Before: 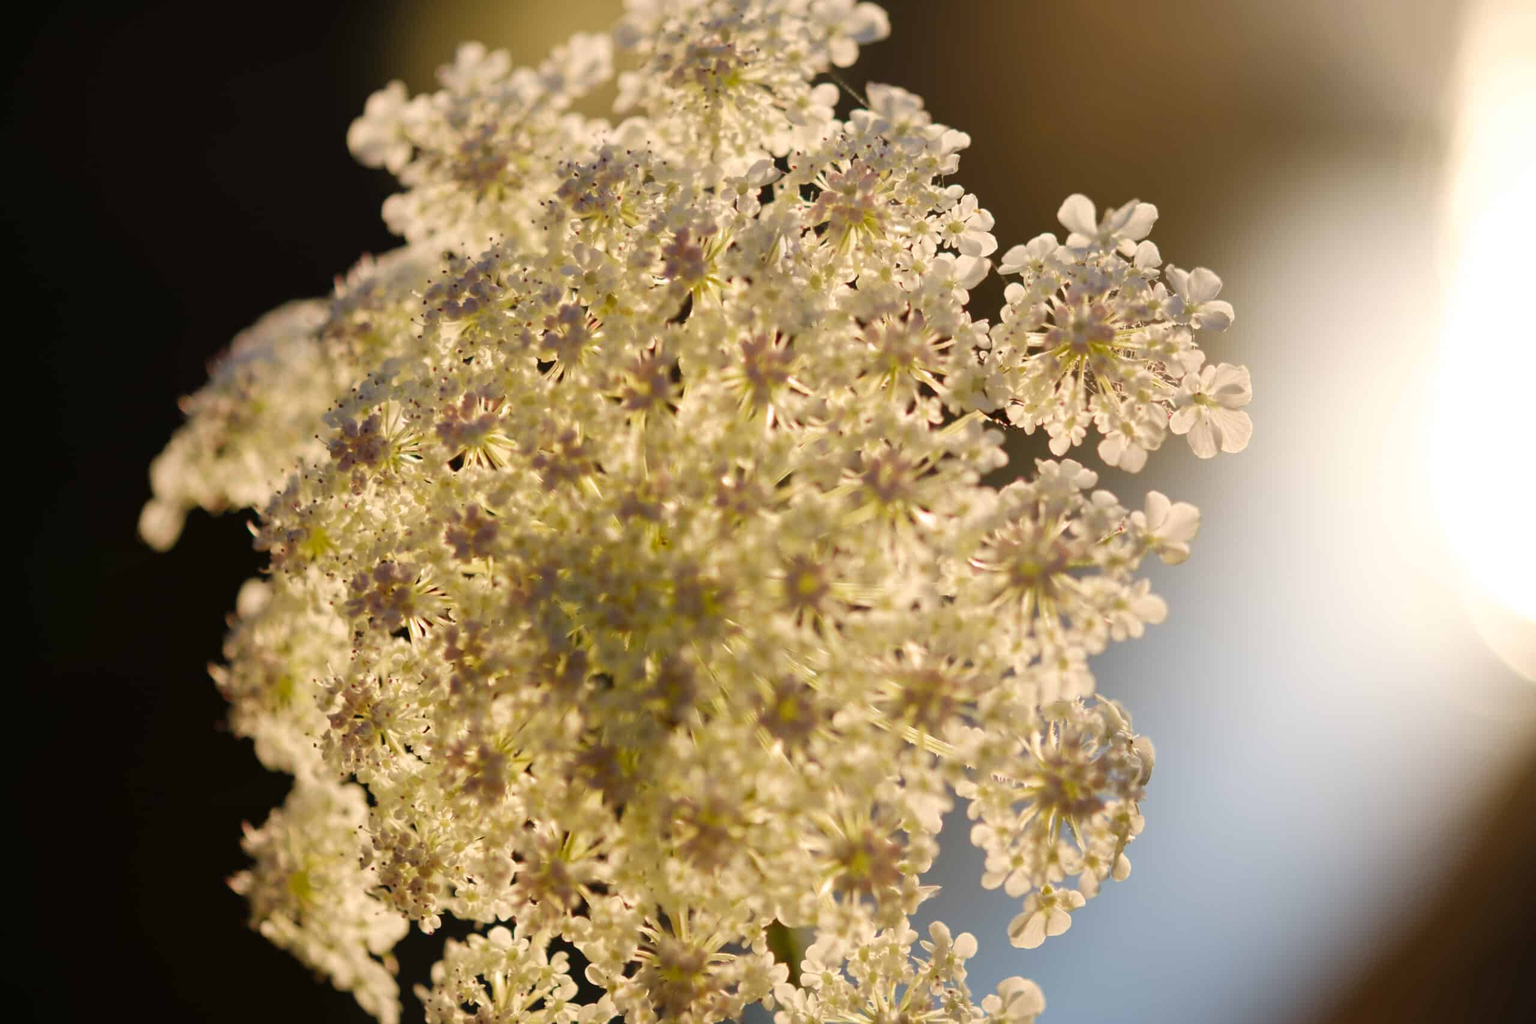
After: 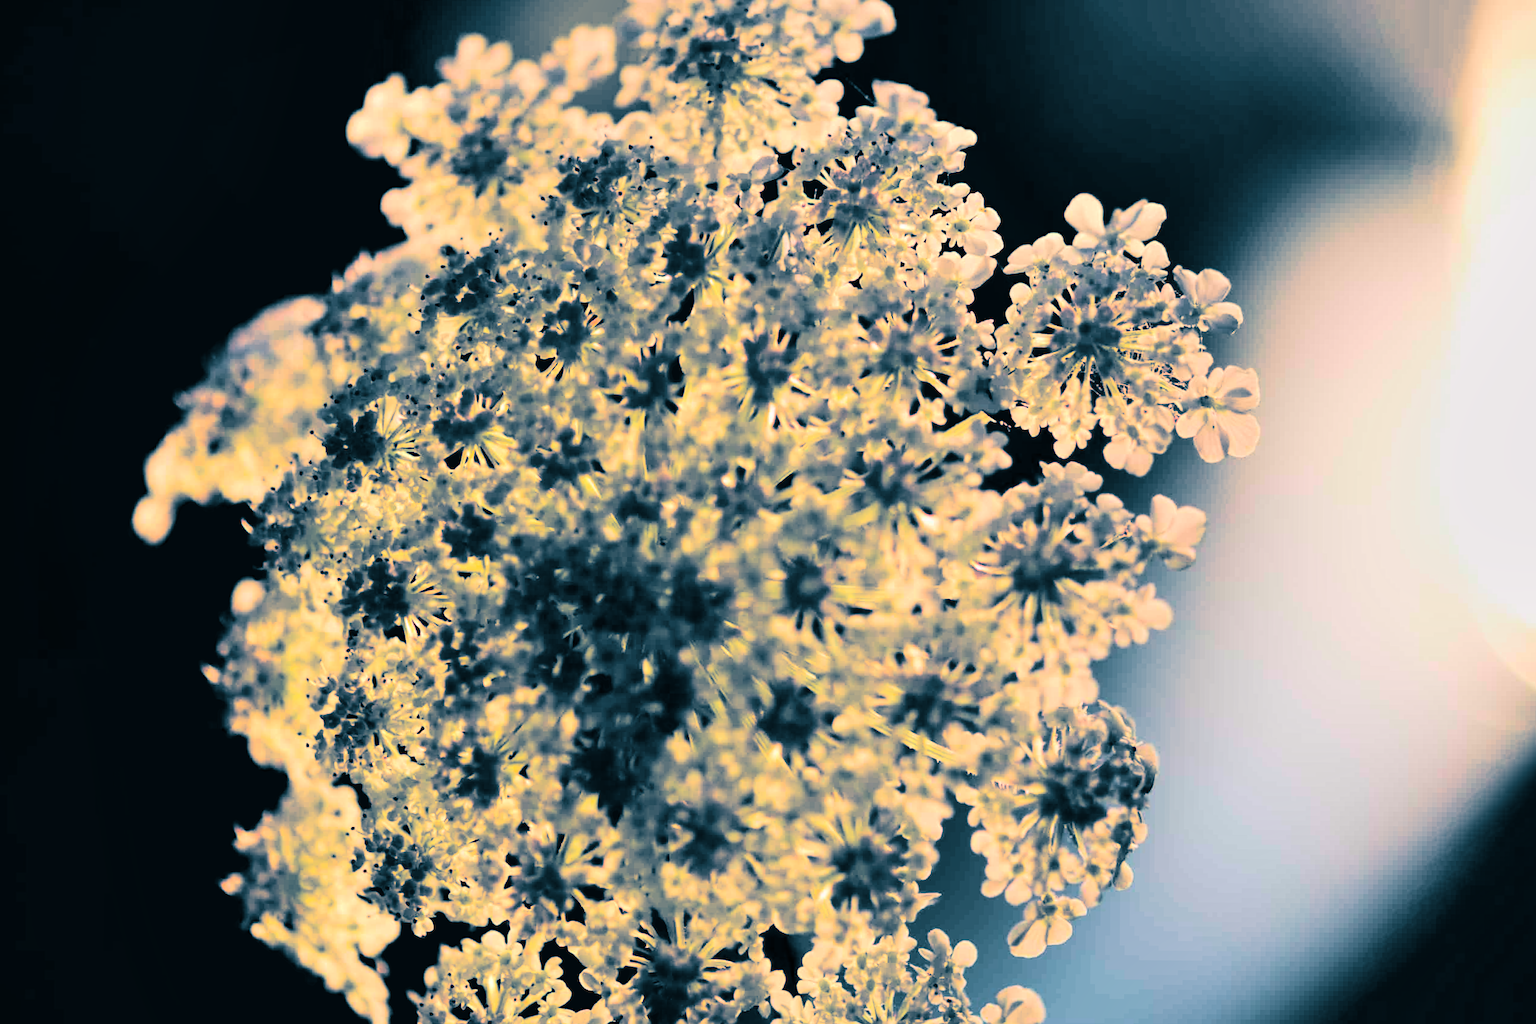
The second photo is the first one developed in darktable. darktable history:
contrast brightness saturation: contrast 0.21, brightness -0.11, saturation 0.21
crop and rotate: angle -0.5°
contrast equalizer: octaves 7, y [[0.609, 0.611, 0.615, 0.613, 0.607, 0.603], [0.504, 0.498, 0.496, 0.499, 0.506, 0.516], [0 ×6], [0 ×6], [0 ×6]]
split-toning: shadows › hue 212.4°, balance -70
tone curve: curves: ch0 [(0, 0.023) (0.184, 0.168) (0.491, 0.519) (0.748, 0.765) (1, 0.919)]; ch1 [(0, 0) (0.179, 0.173) (0.322, 0.32) (0.424, 0.424) (0.496, 0.501) (0.563, 0.586) (0.761, 0.803) (1, 1)]; ch2 [(0, 0) (0.434, 0.447) (0.483, 0.487) (0.557, 0.541) (0.697, 0.68) (1, 1)], color space Lab, independent channels, preserve colors none
color balance rgb: perceptual saturation grading › global saturation 25%, global vibrance 20%
color balance: on, module defaults
